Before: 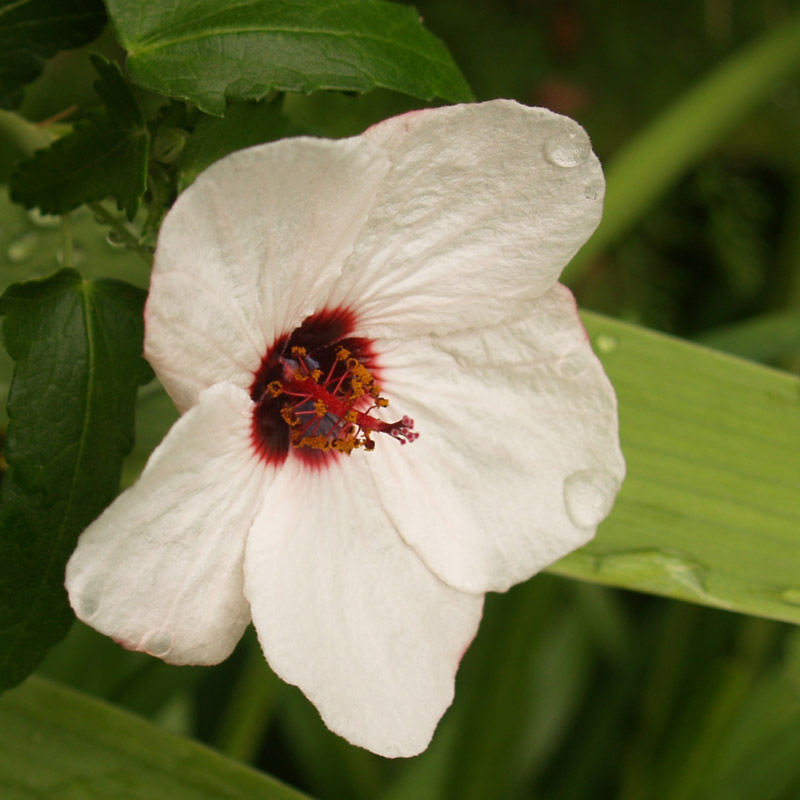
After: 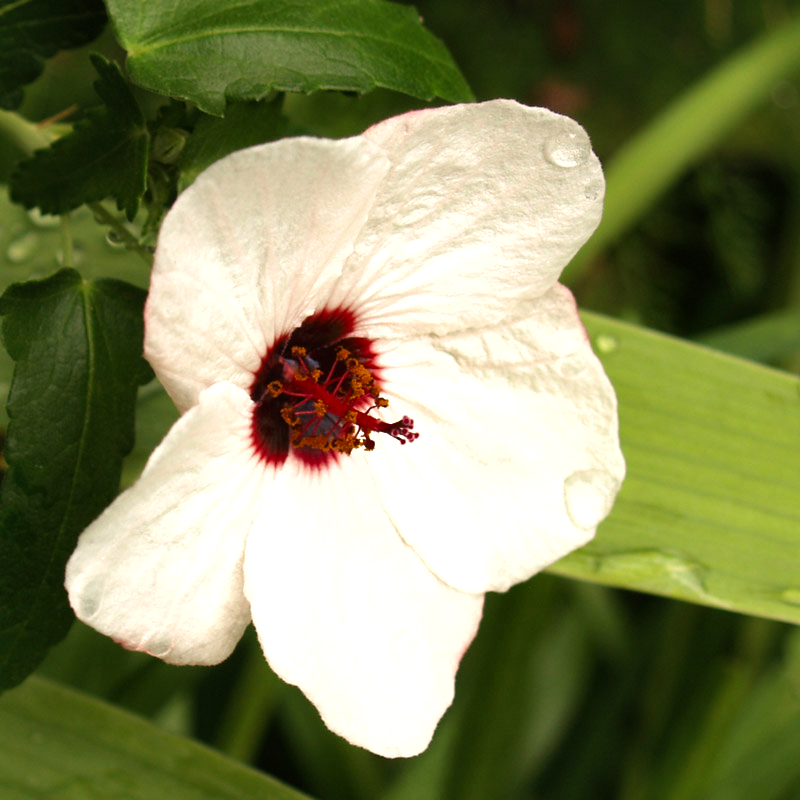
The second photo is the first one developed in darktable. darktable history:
tone equalizer: -8 EV -0.761 EV, -7 EV -0.701 EV, -6 EV -0.586 EV, -5 EV -0.381 EV, -3 EV 0.4 EV, -2 EV 0.6 EV, -1 EV 0.675 EV, +0 EV 0.748 EV
shadows and highlights: low approximation 0.01, soften with gaussian
